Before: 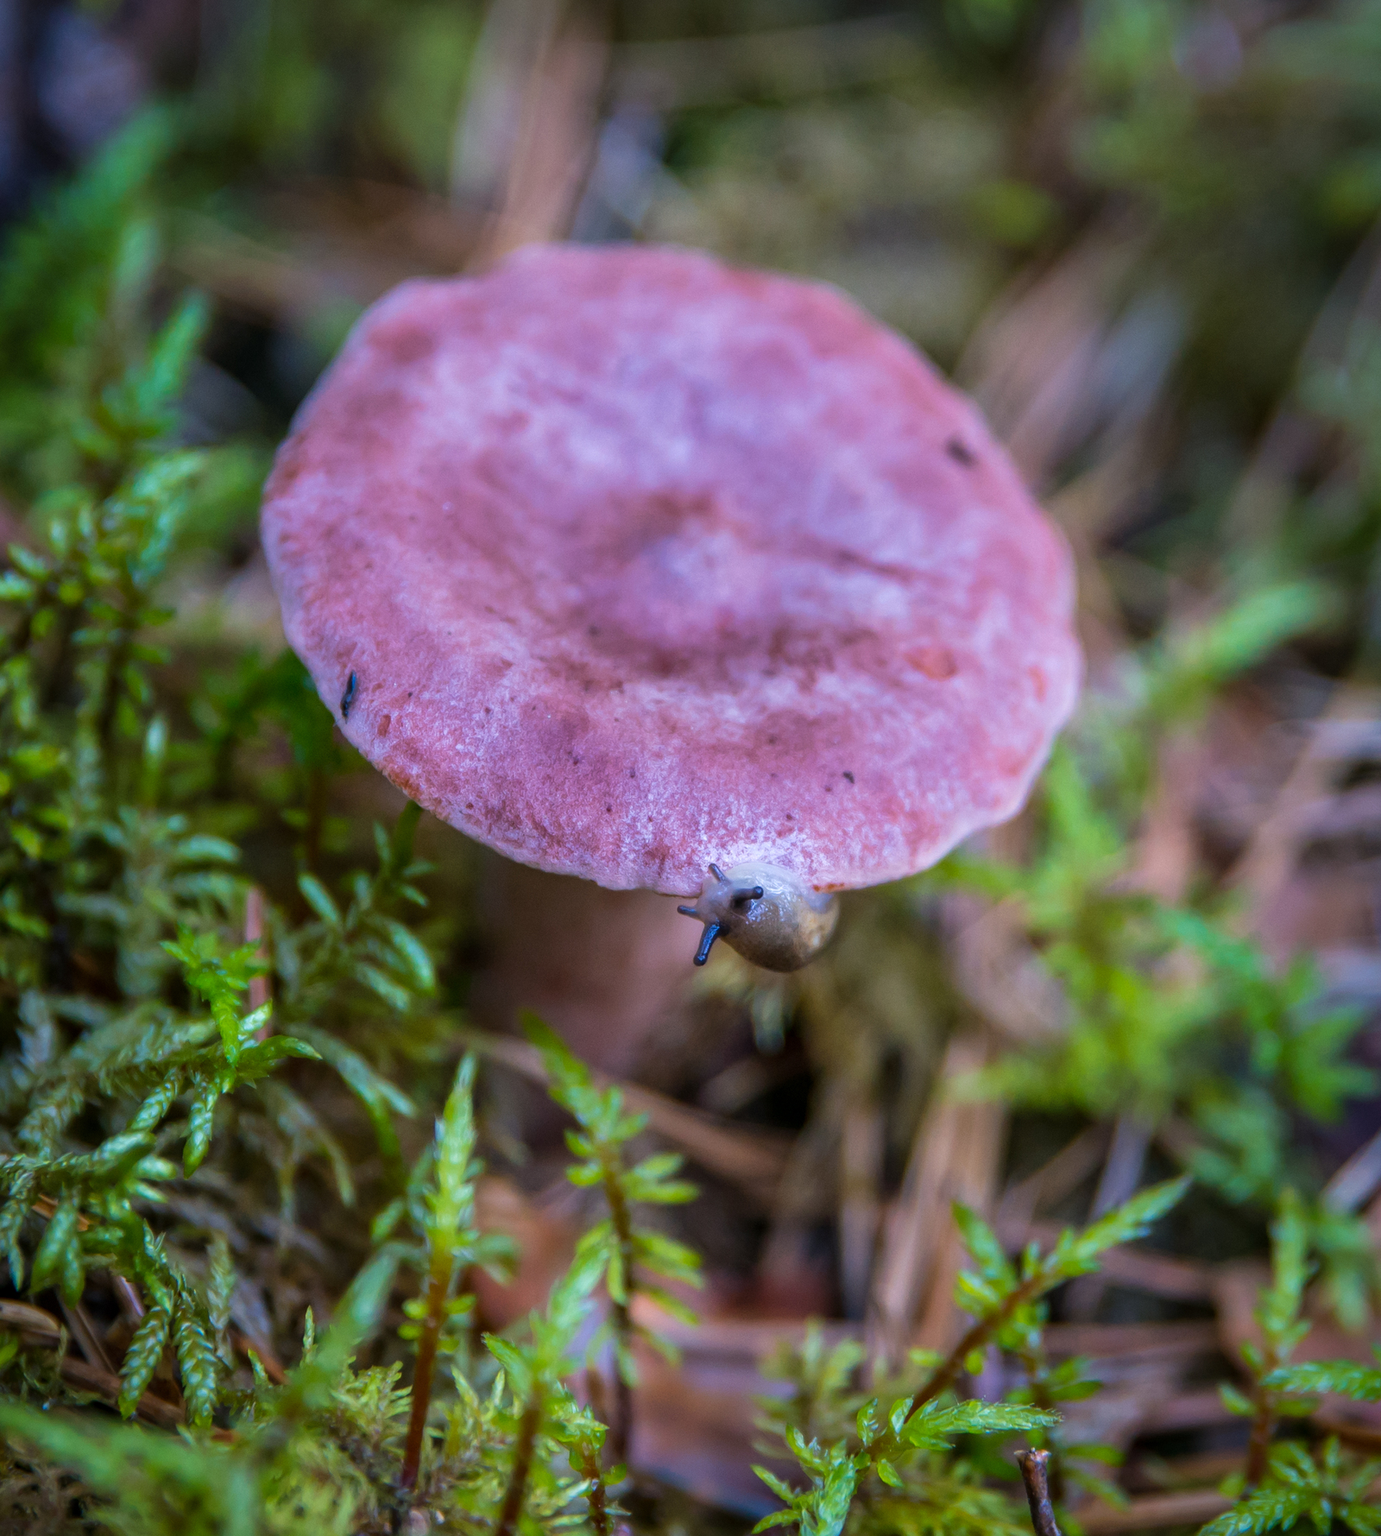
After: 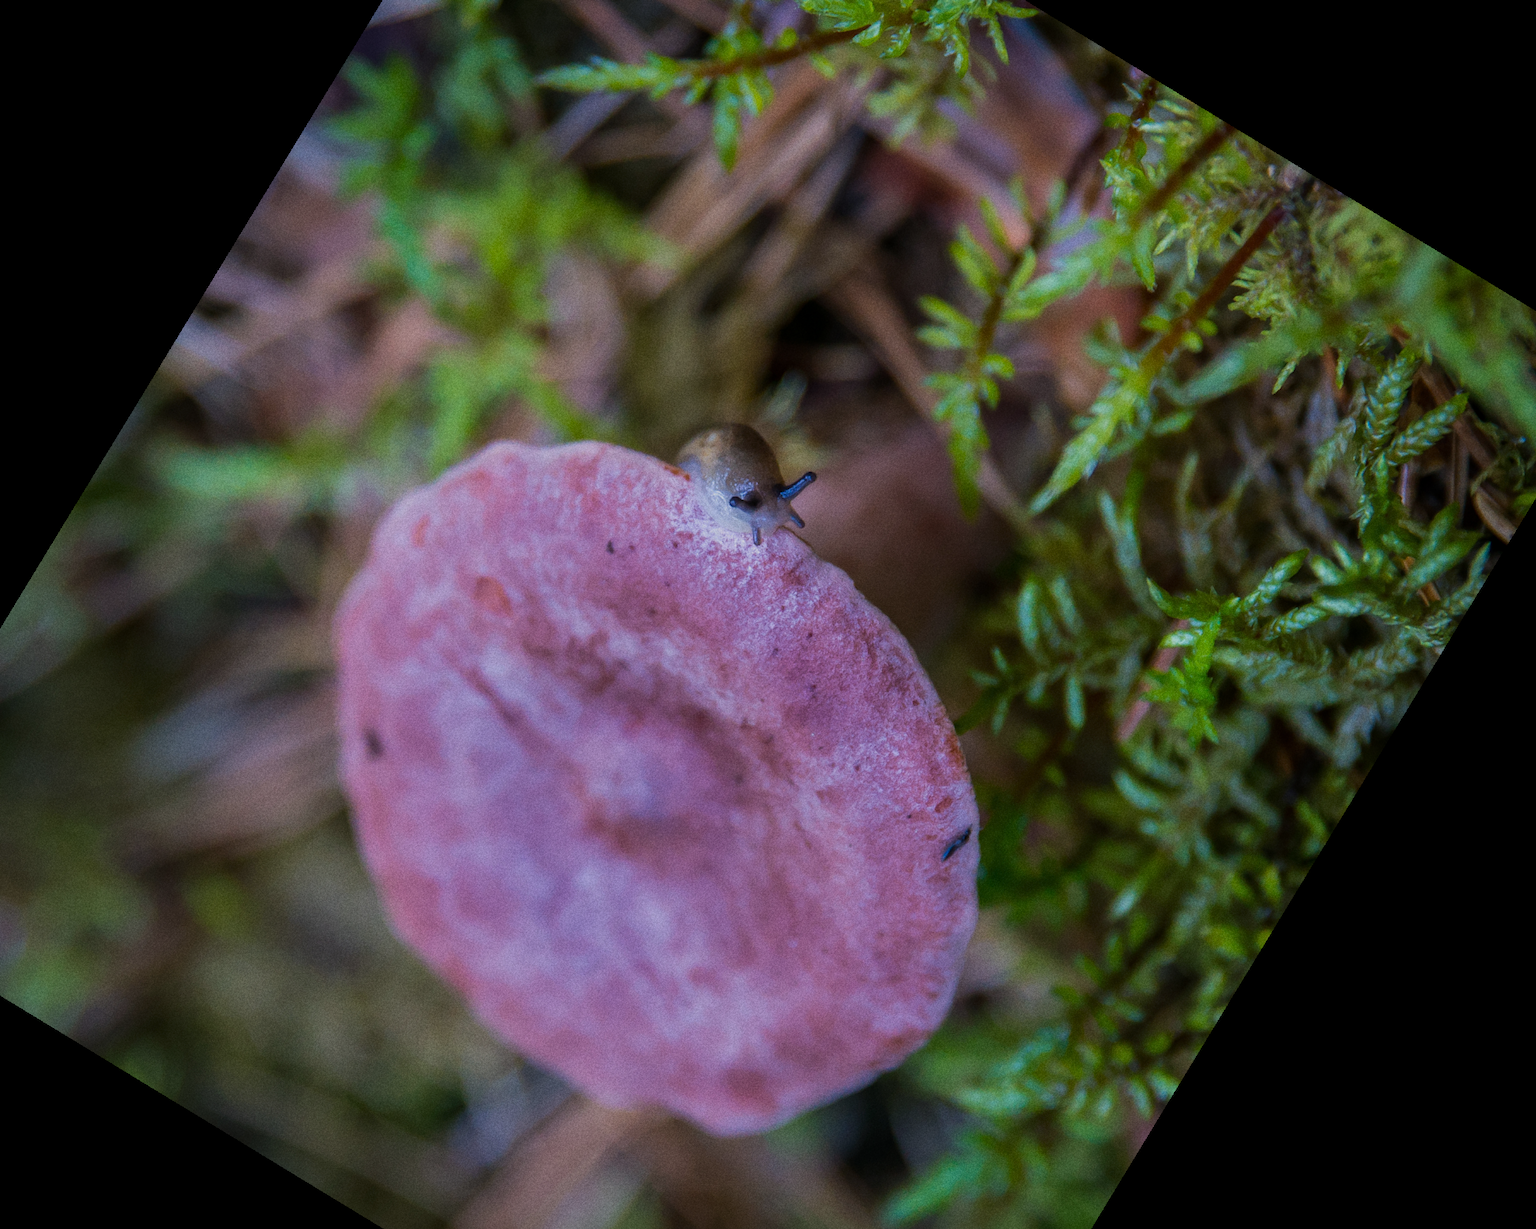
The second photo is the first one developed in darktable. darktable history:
crop and rotate: angle 148.68°, left 9.111%, top 15.603%, right 4.588%, bottom 17.041%
grain: on, module defaults
exposure: exposure -0.582 EV, compensate highlight preservation false
